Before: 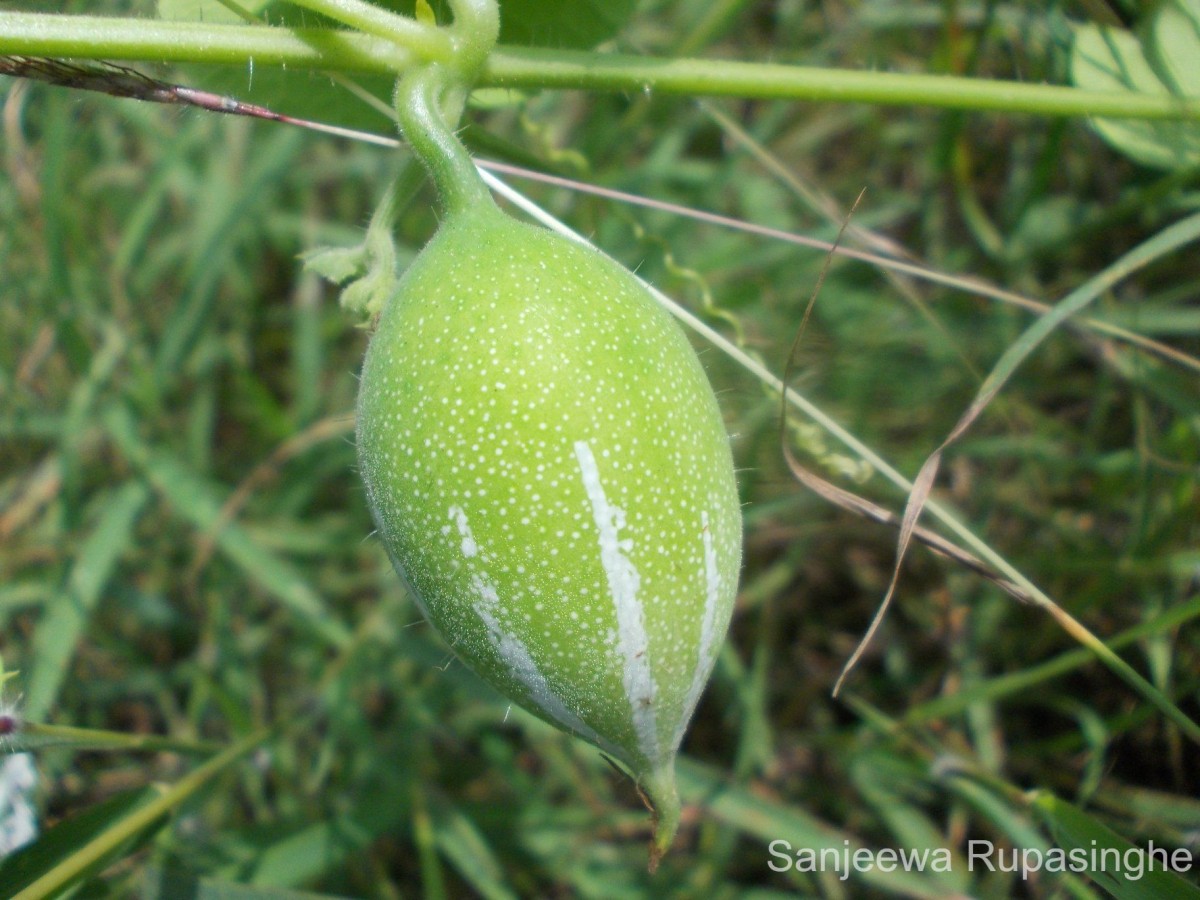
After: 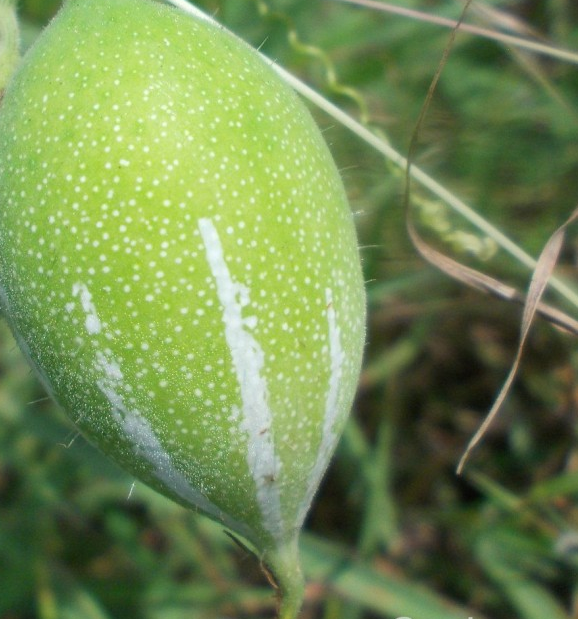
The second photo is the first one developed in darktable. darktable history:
crop: left 31.413%, top 24.827%, right 20.406%, bottom 6.382%
